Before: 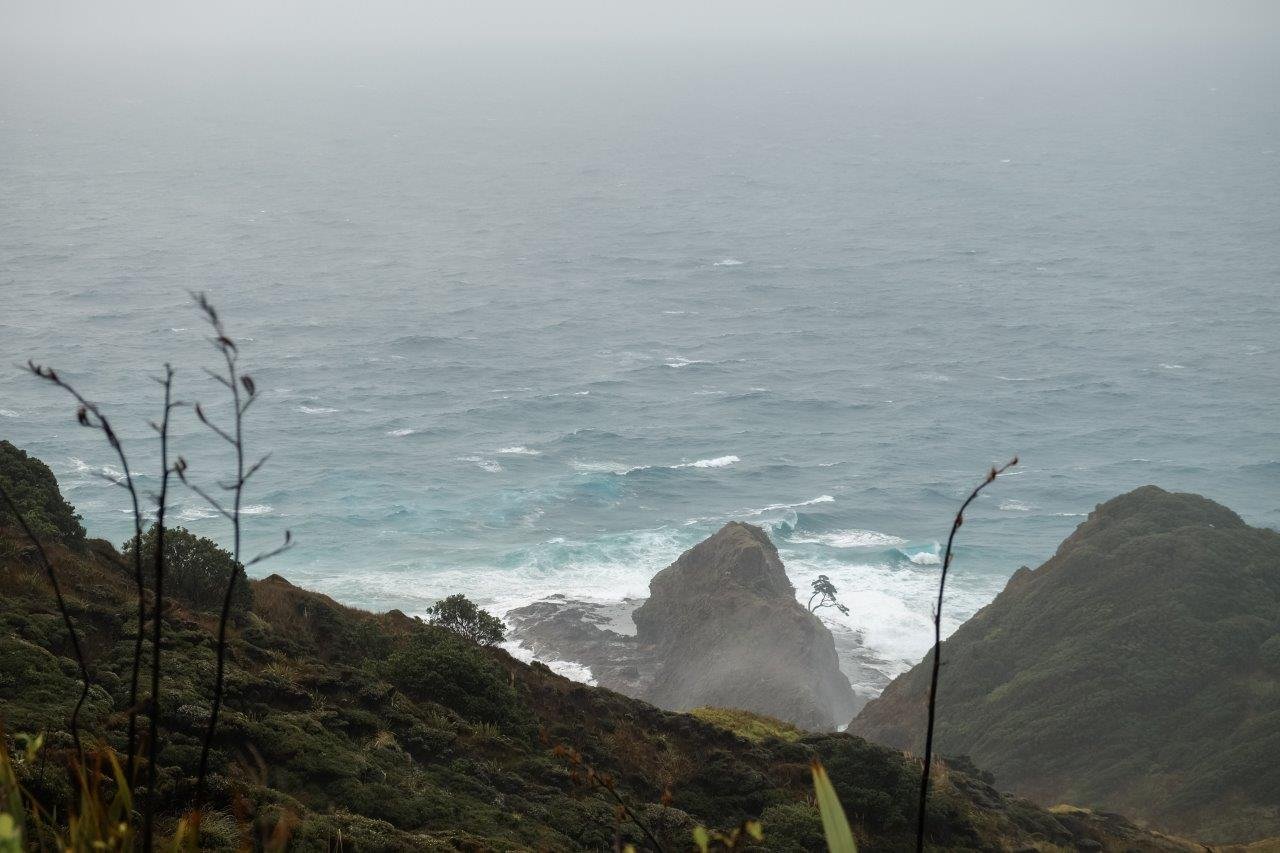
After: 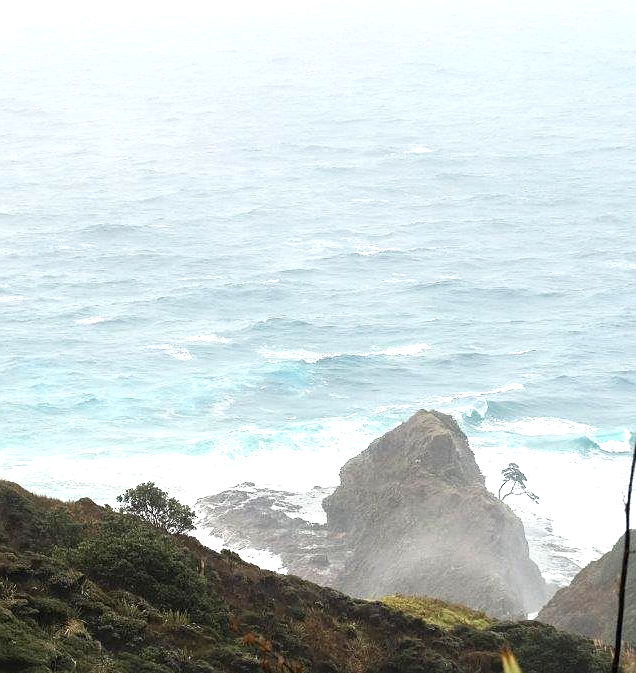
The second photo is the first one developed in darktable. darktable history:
crop and rotate: angle 0.012°, left 24.243%, top 13.188%, right 26.044%, bottom 7.792%
exposure: exposure 1.001 EV, compensate highlight preservation false
shadows and highlights: shadows -12, white point adjustment 4.13, highlights 27.94
sharpen: radius 1.019
